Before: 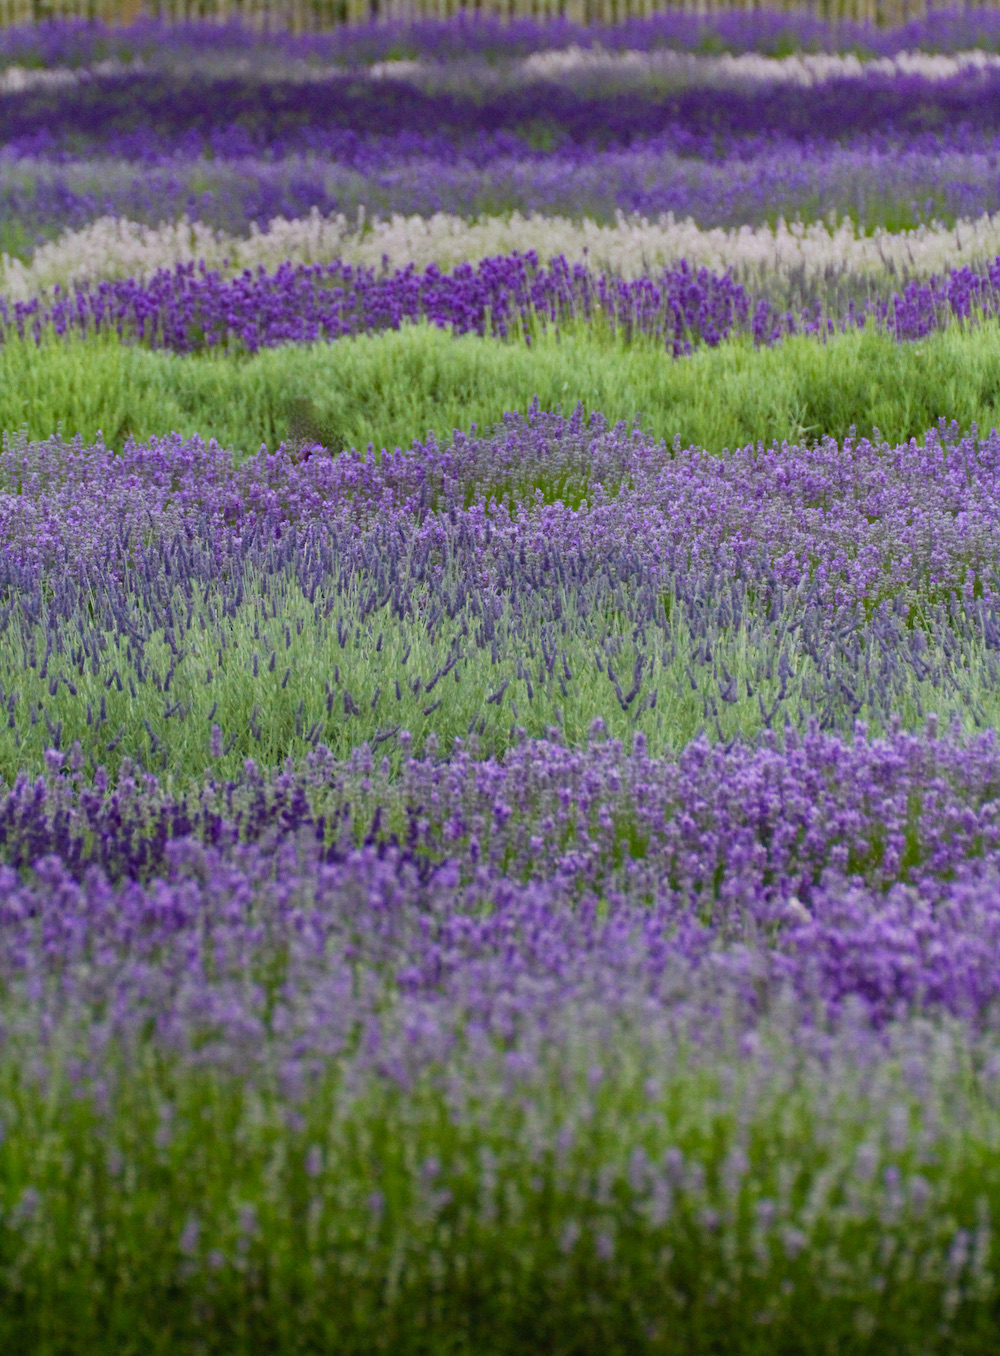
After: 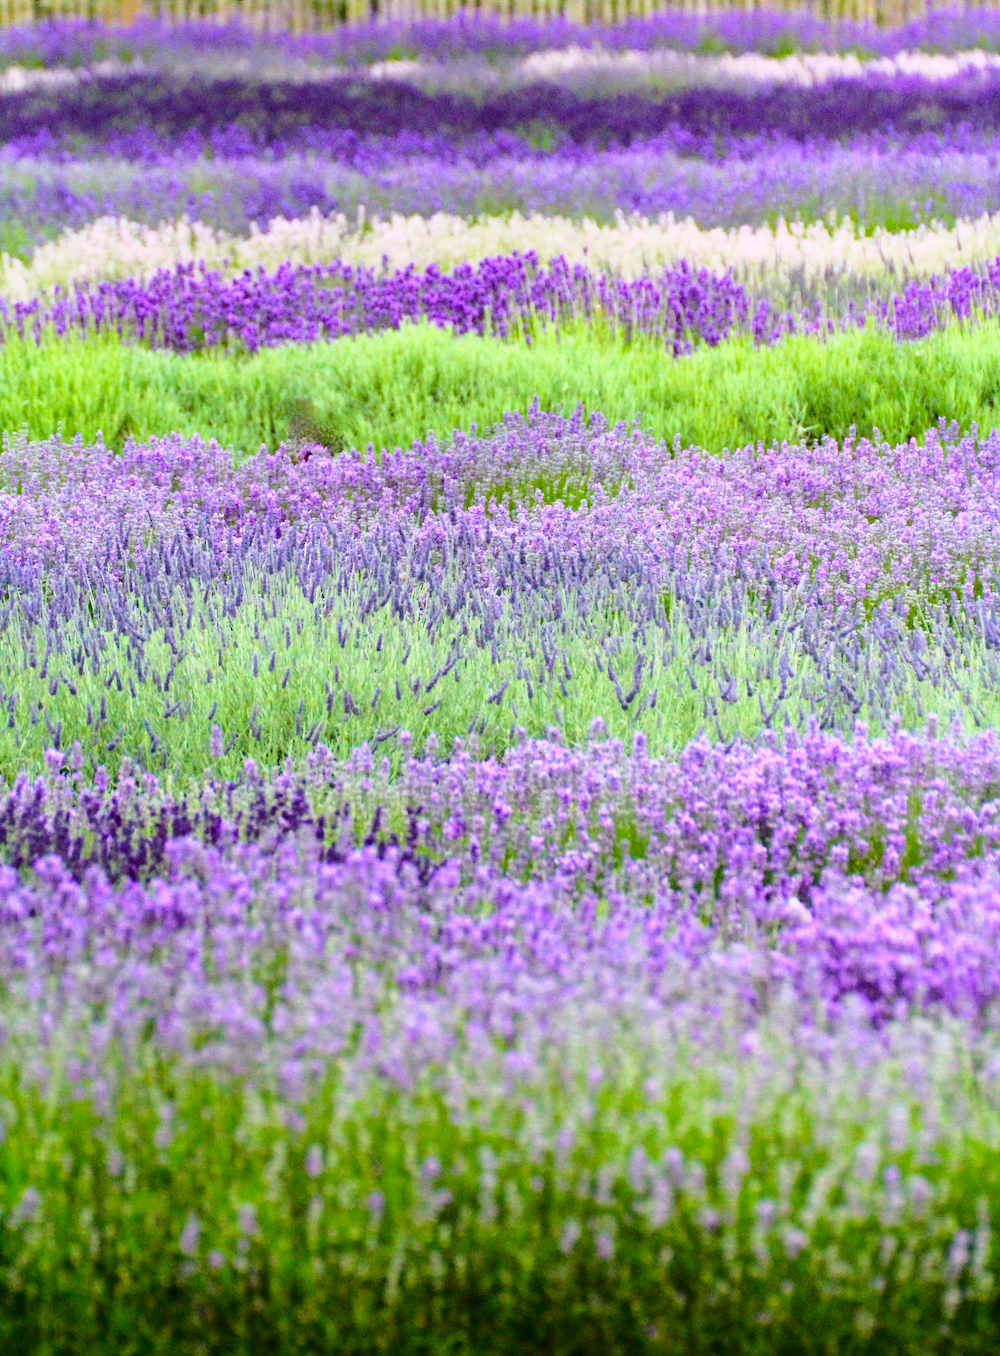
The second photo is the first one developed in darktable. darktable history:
exposure: black level correction 0.003, exposure 0.38 EV, compensate highlight preservation false
base curve: curves: ch0 [(0, 0) (0.028, 0.03) (0.121, 0.232) (0.46, 0.748) (0.859, 0.968) (1, 1)]
